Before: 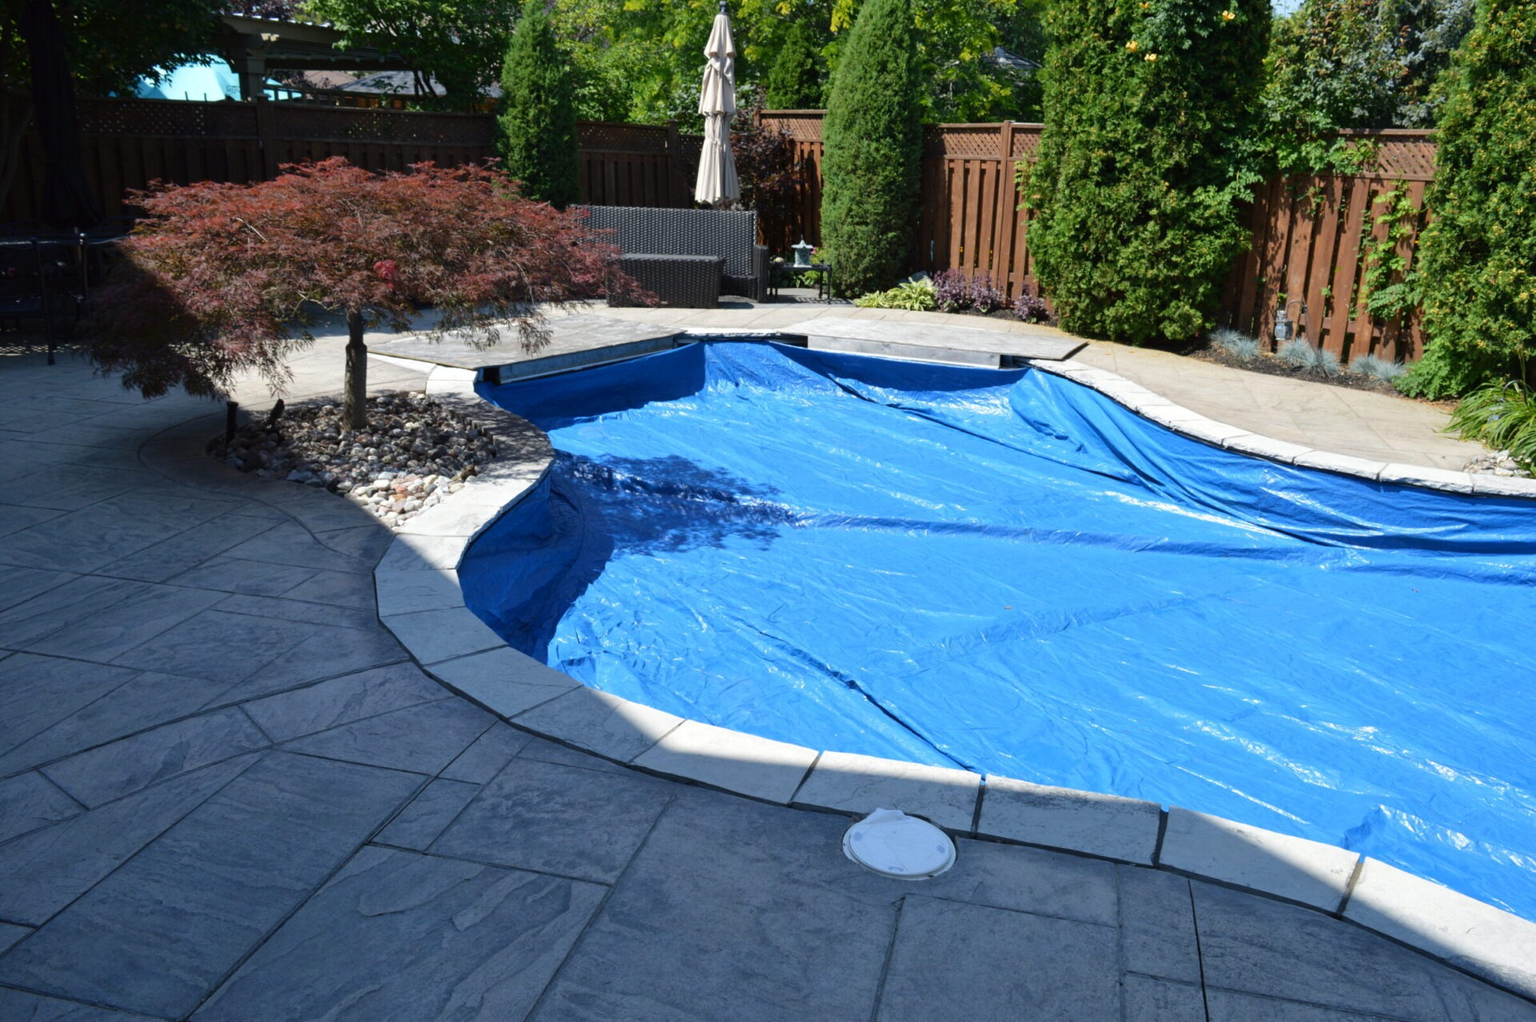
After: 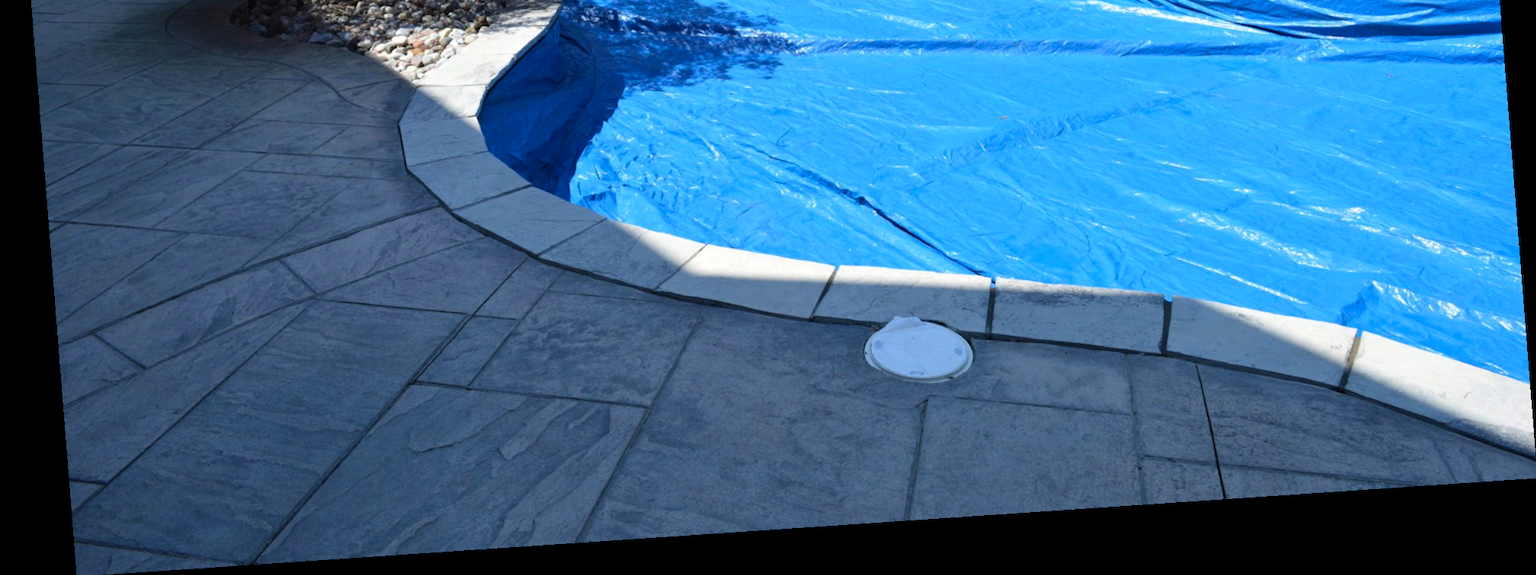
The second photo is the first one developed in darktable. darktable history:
rotate and perspective: rotation -4.2°, shear 0.006, automatic cropping off
crop and rotate: top 46.237%
color balance rgb: perceptual saturation grading › global saturation 10%, global vibrance 10%
